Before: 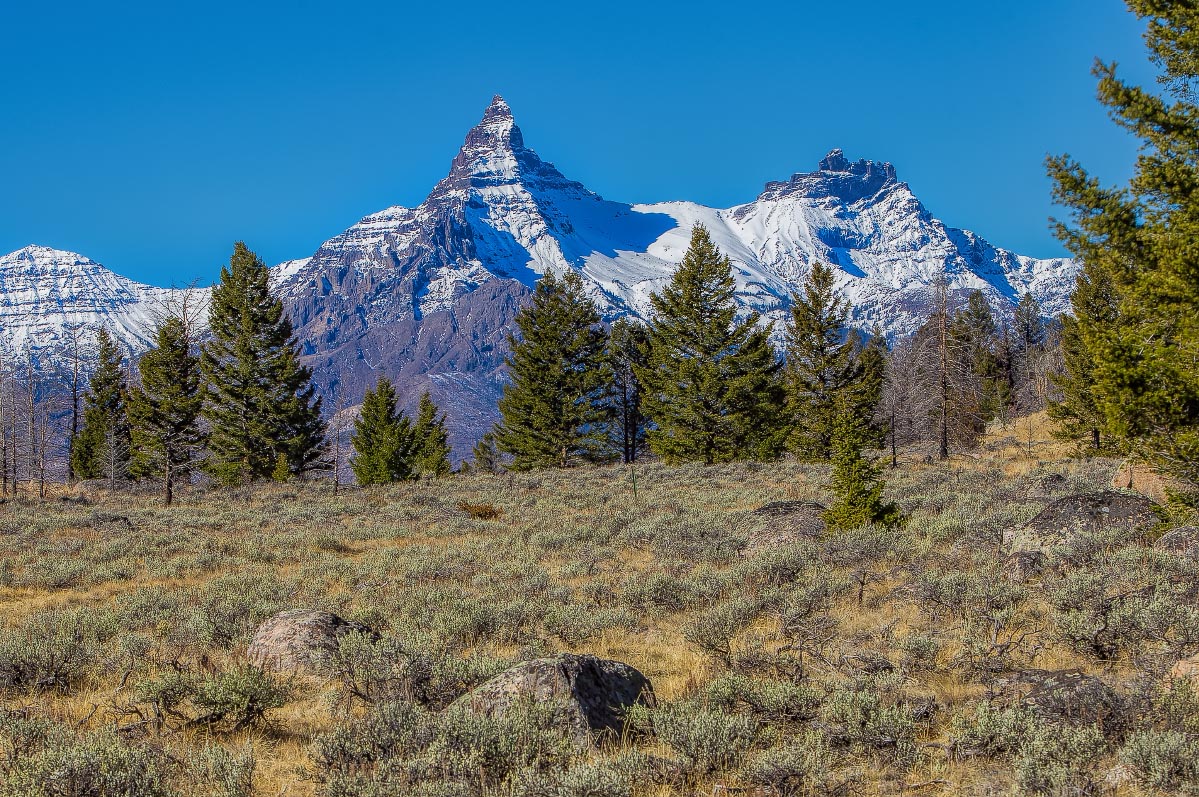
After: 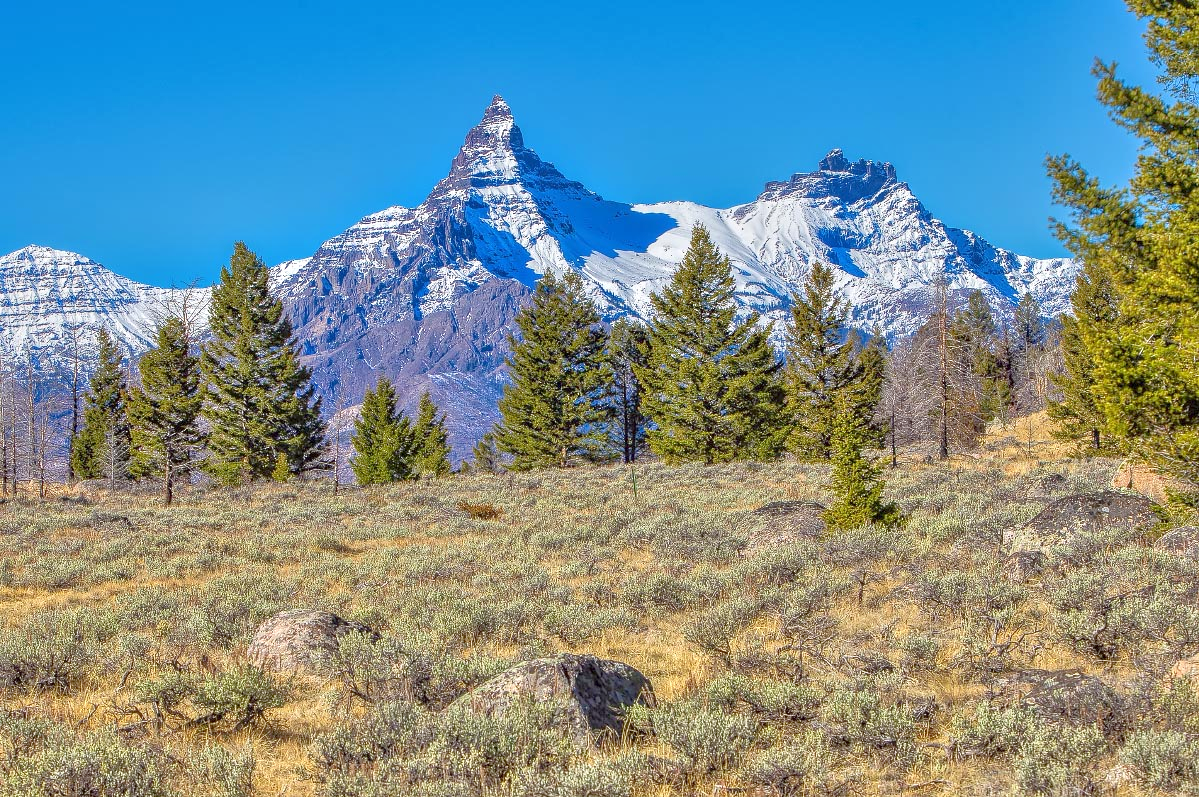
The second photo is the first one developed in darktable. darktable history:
tone equalizer: -8 EV 2 EV, -7 EV 2 EV, -6 EV 2 EV, -5 EV 2 EV, -4 EV 2 EV, -3 EV 1.5 EV, -2 EV 1 EV, -1 EV 0.5 EV
